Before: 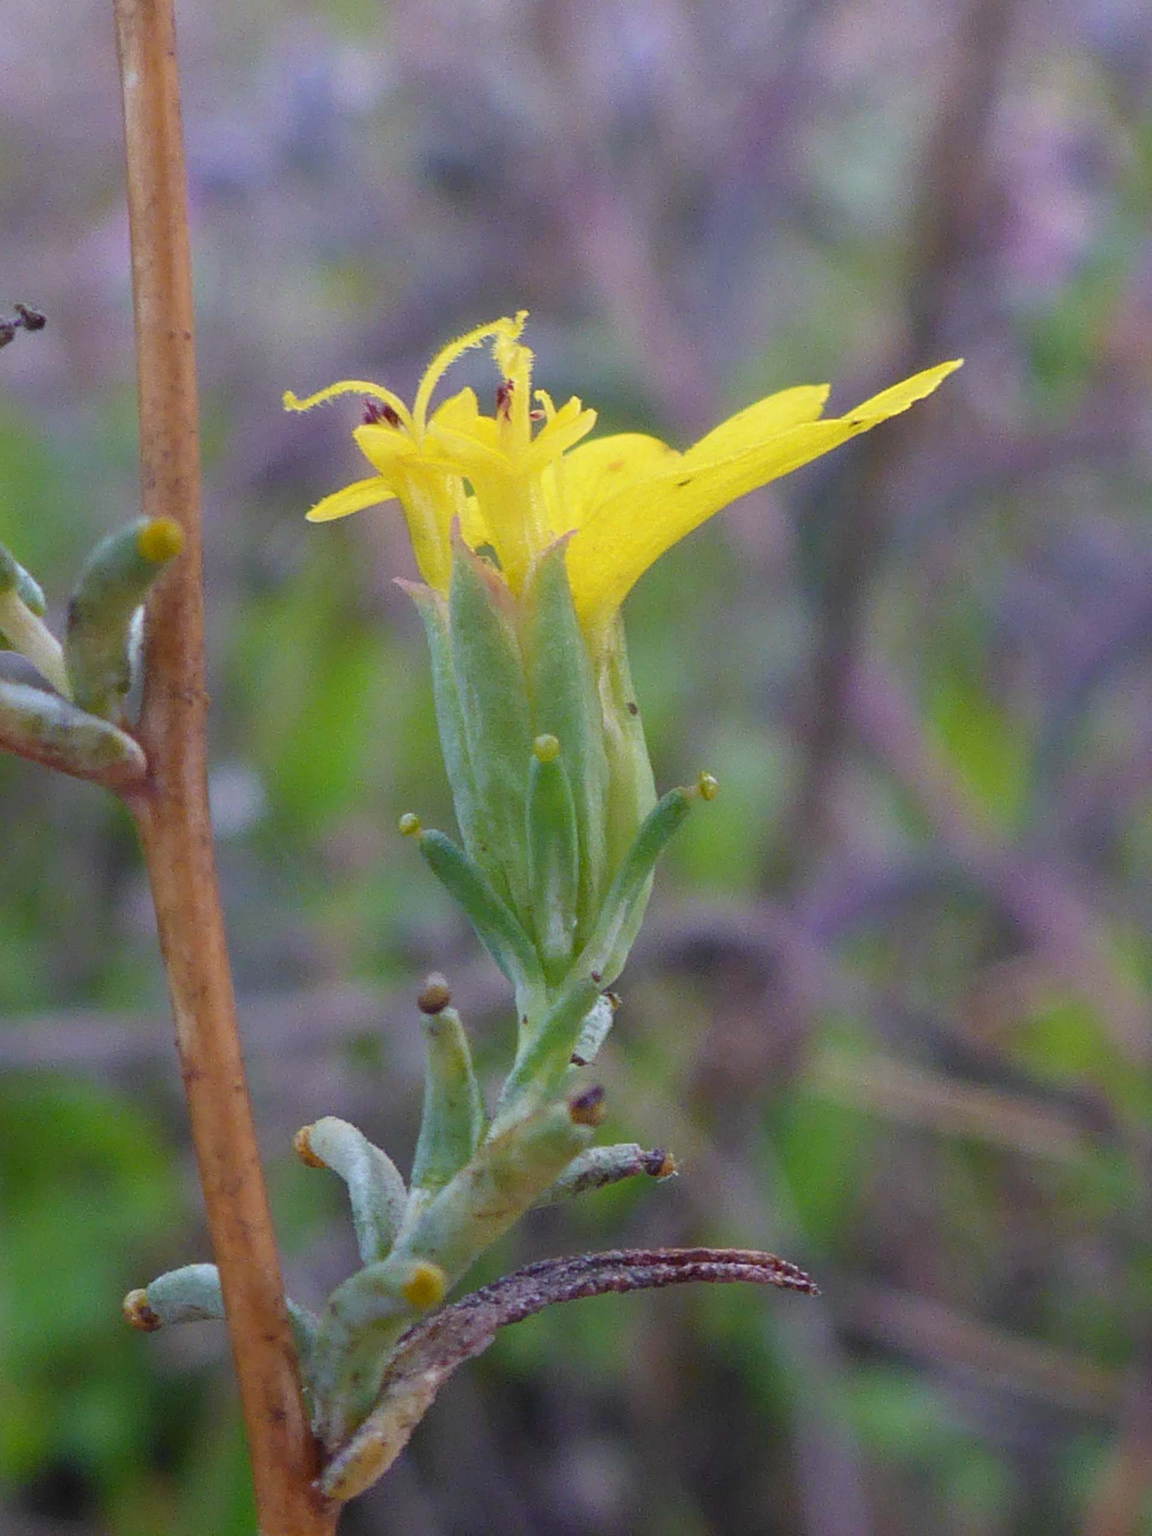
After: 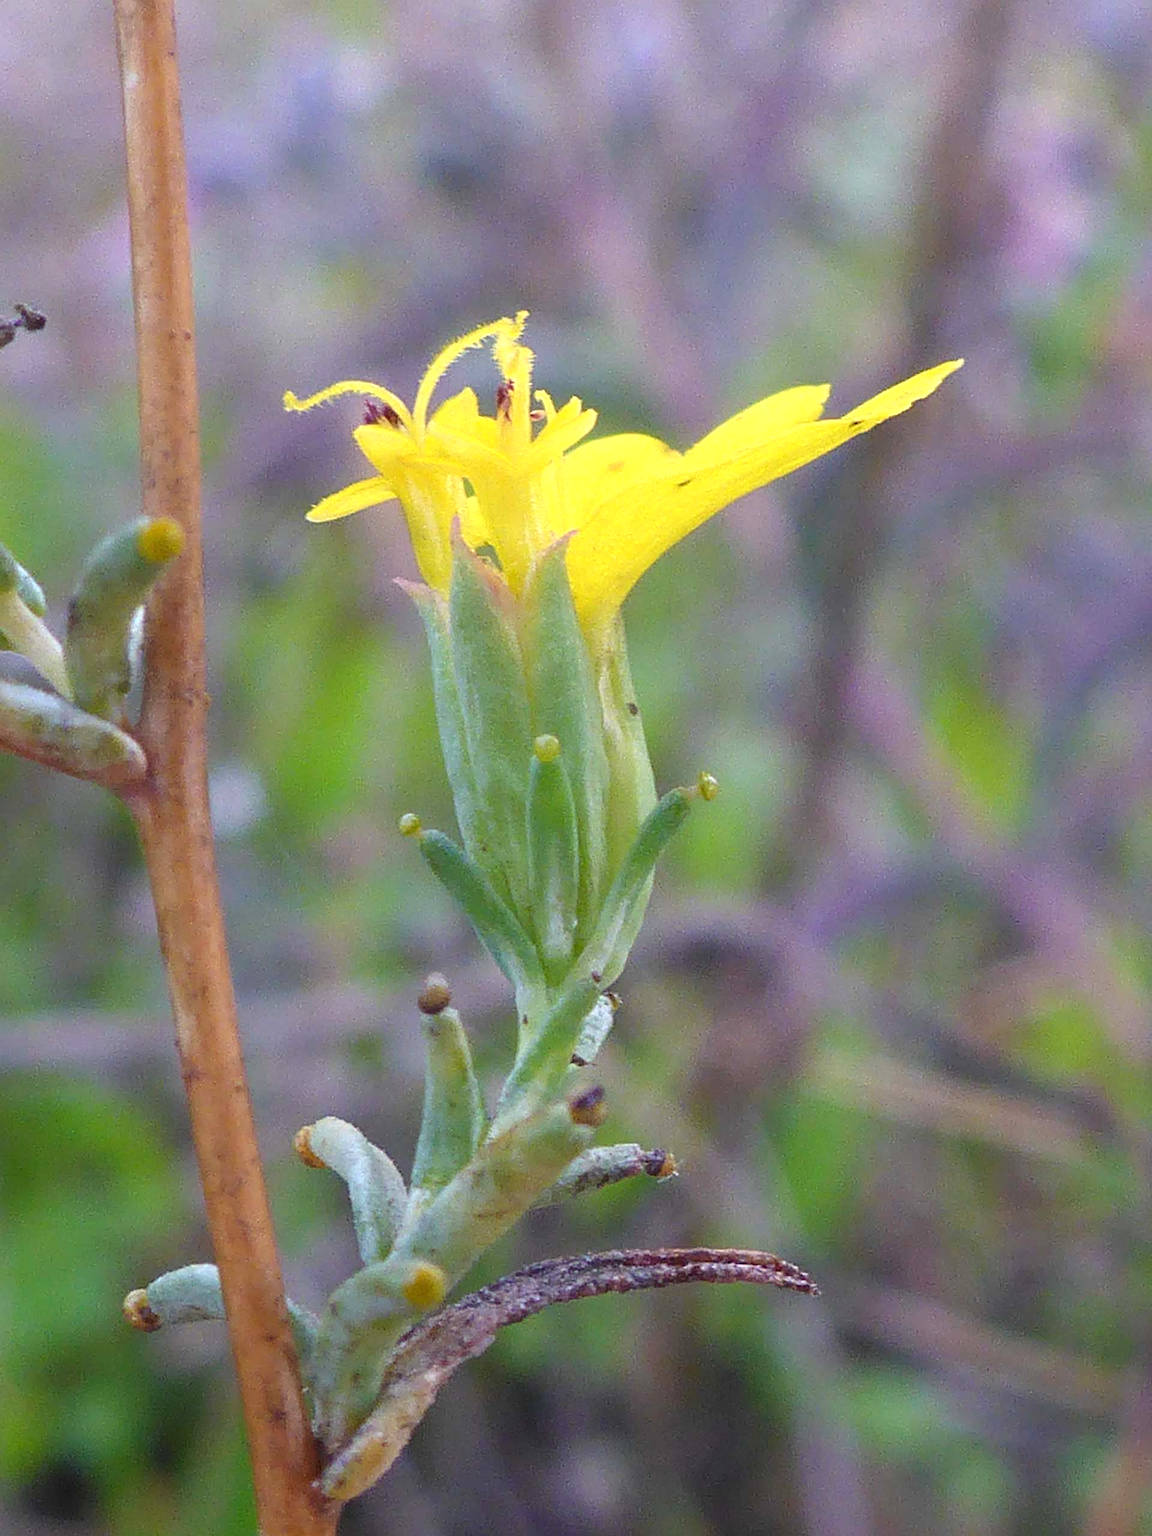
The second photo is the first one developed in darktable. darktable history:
exposure: black level correction 0, exposure 0.499 EV, compensate highlight preservation false
sharpen: on, module defaults
